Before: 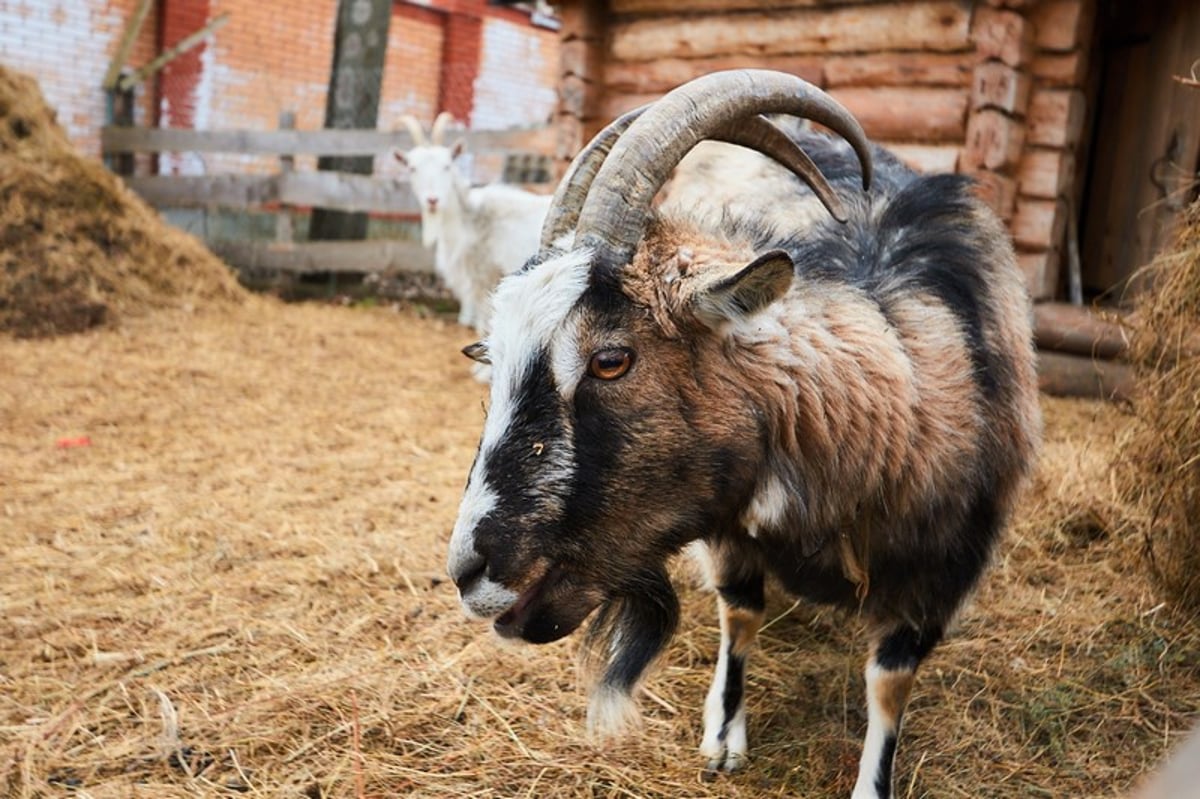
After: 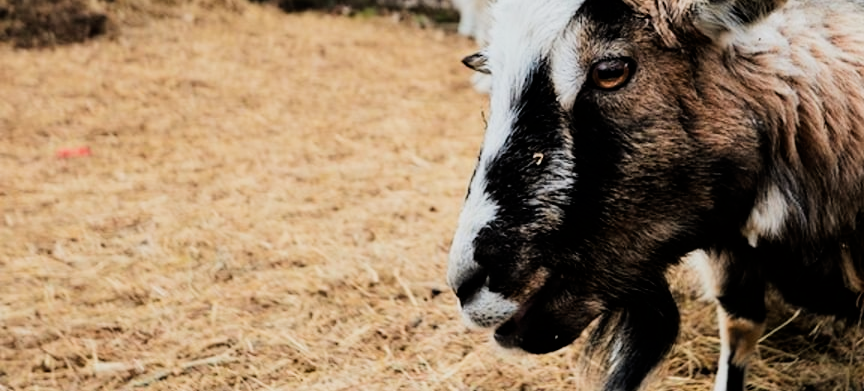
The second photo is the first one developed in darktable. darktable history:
crop: top 36.333%, right 27.984%, bottom 14.705%
filmic rgb: black relative exposure -5.05 EV, white relative exposure 3.99 EV, hardness 2.88, contrast 1.385, highlights saturation mix -28.87%
